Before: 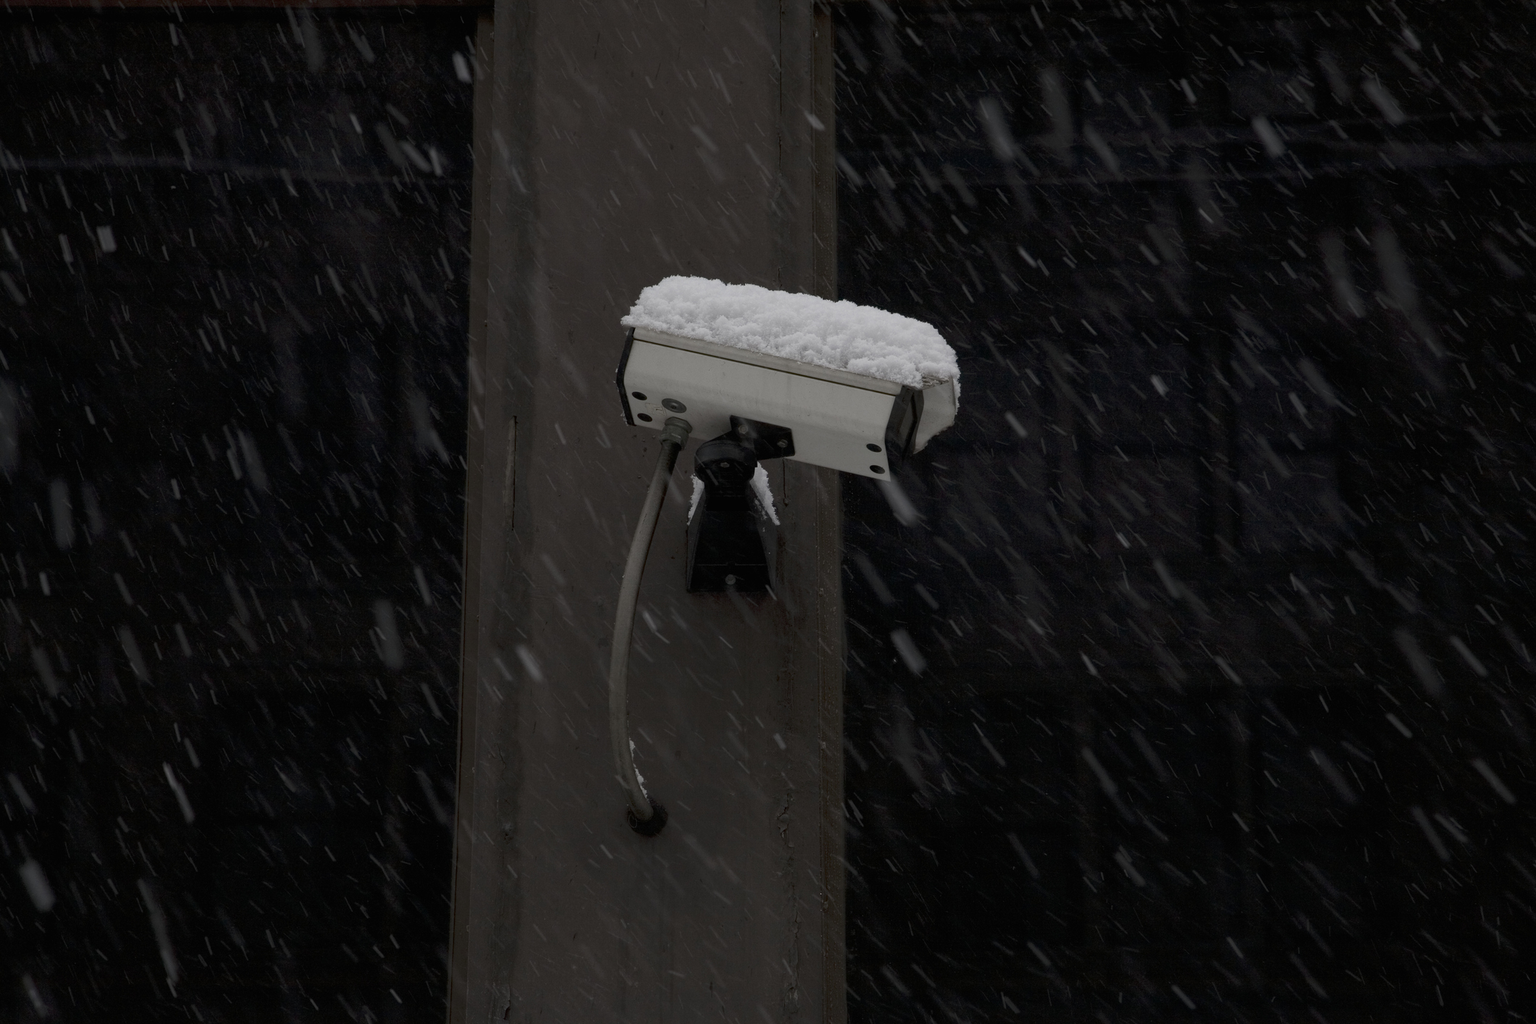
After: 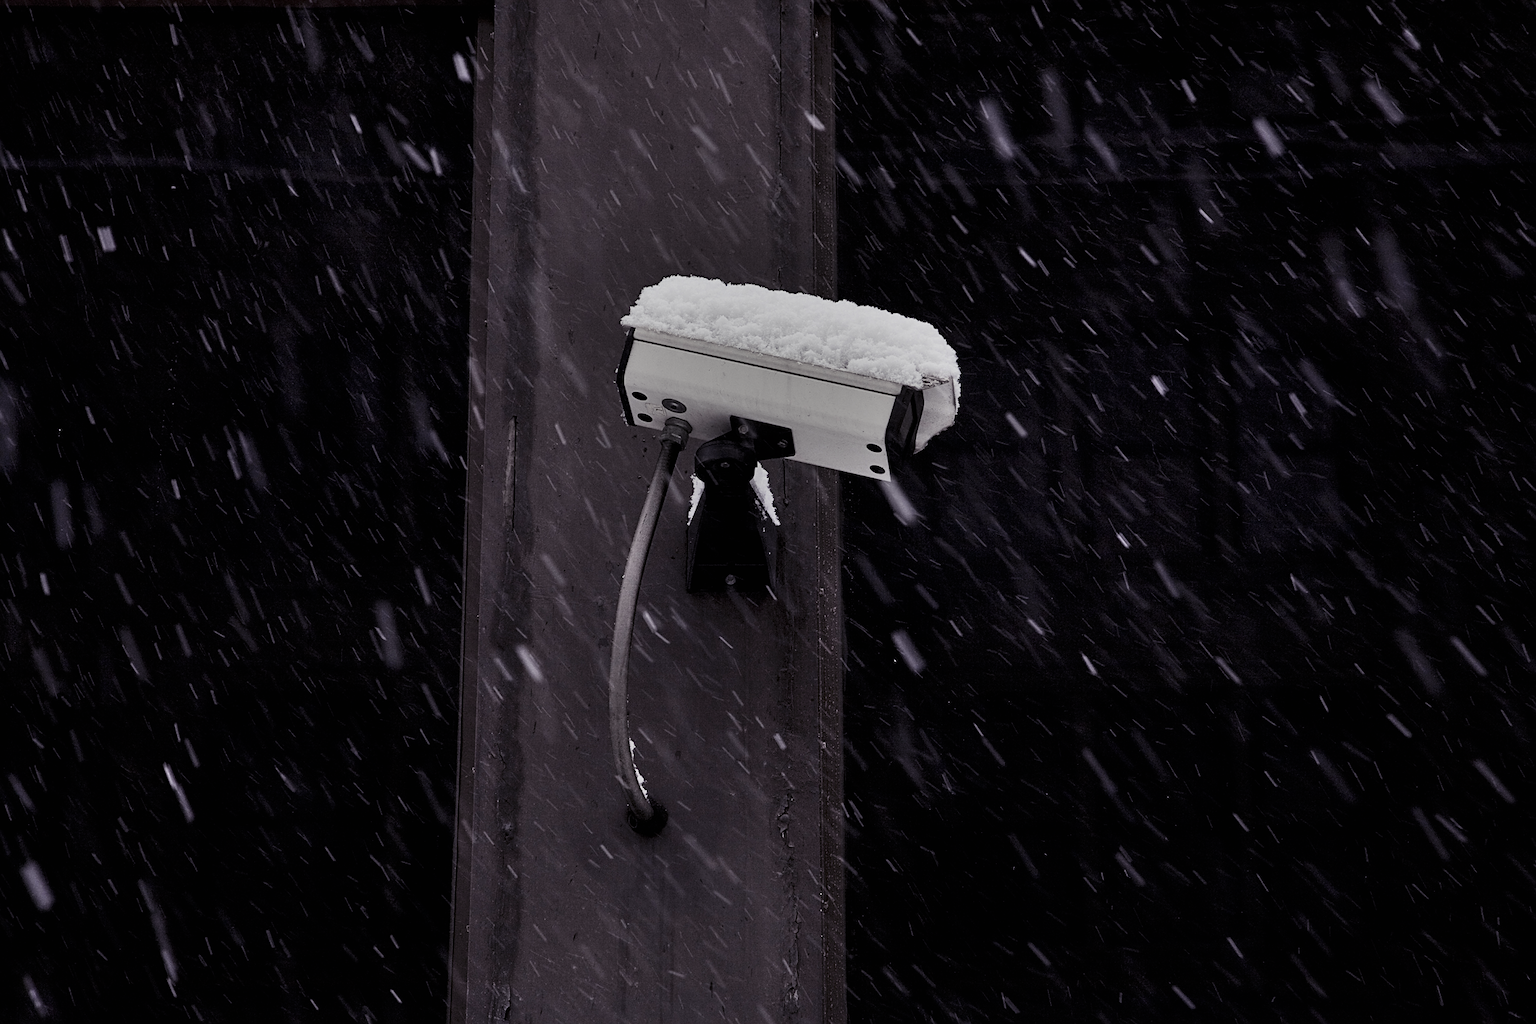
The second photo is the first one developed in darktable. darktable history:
exposure: exposure 0.298 EV, compensate exposure bias true, compensate highlight preservation false
filmic rgb: black relative exposure -7.65 EV, white relative exposure 4.56 EV, threshold 2.94 EV, hardness 3.61, color science v6 (2022), iterations of high-quality reconstruction 0, enable highlight reconstruction true
contrast brightness saturation: contrast 0.104, saturation -0.379
color balance rgb: shadows lift › luminance -21.594%, shadows lift › chroma 8.82%, shadows lift › hue 285.37°, perceptual saturation grading › global saturation 8.644%
sharpen: on, module defaults
shadows and highlights: shadows 51.93, highlights -28.44, soften with gaussian
